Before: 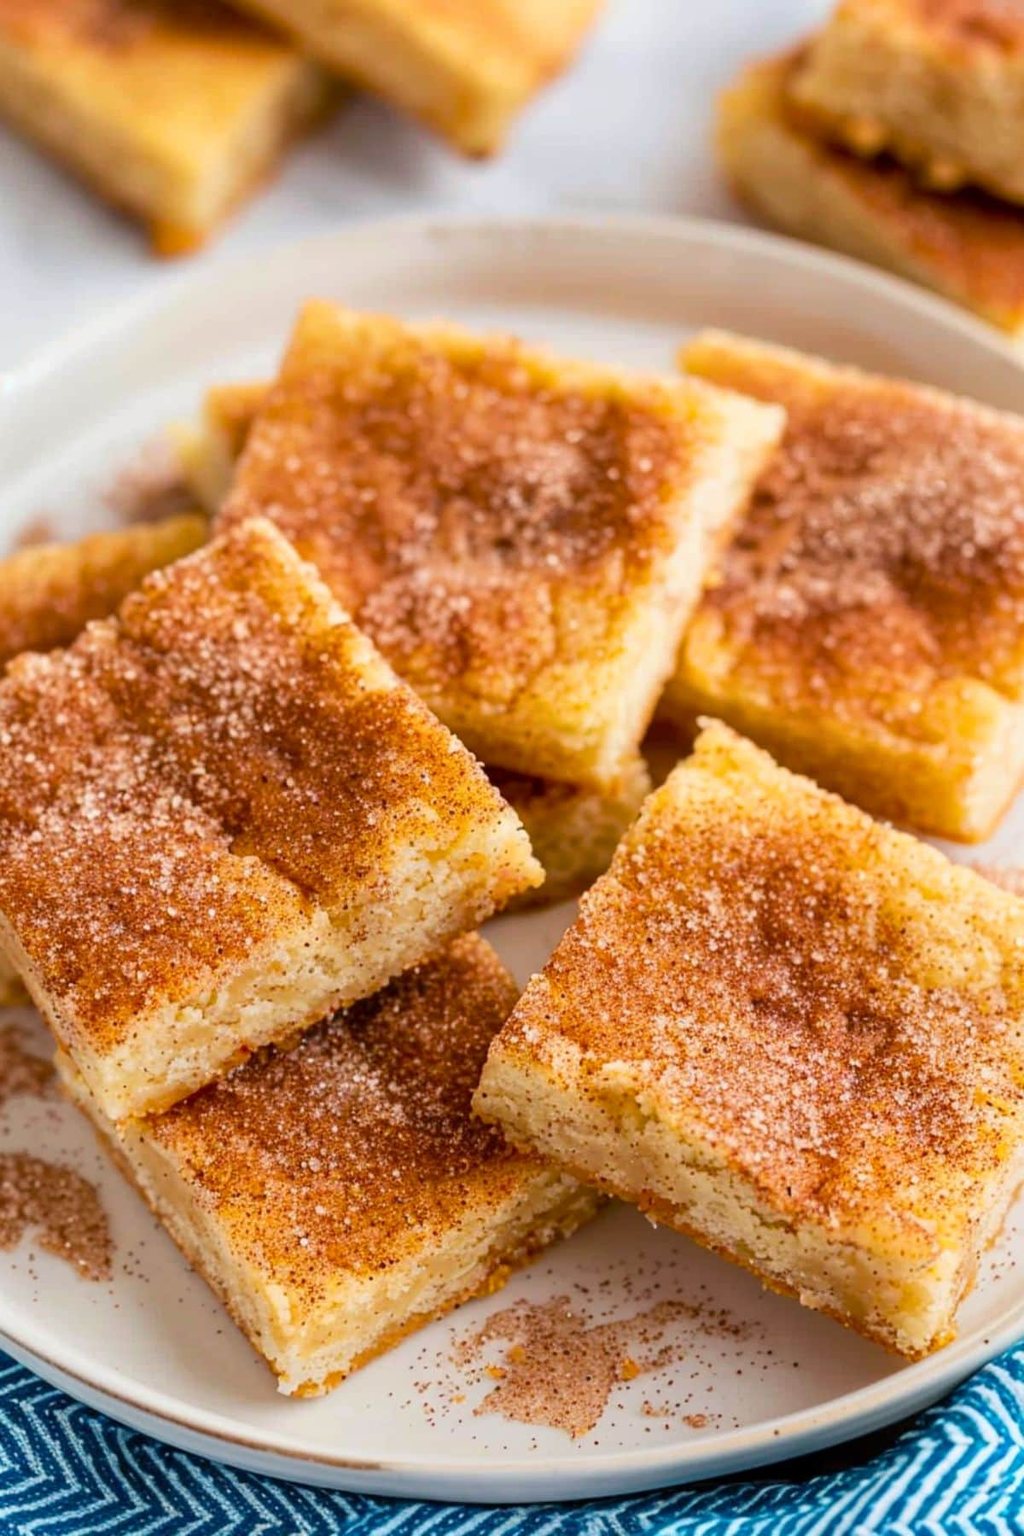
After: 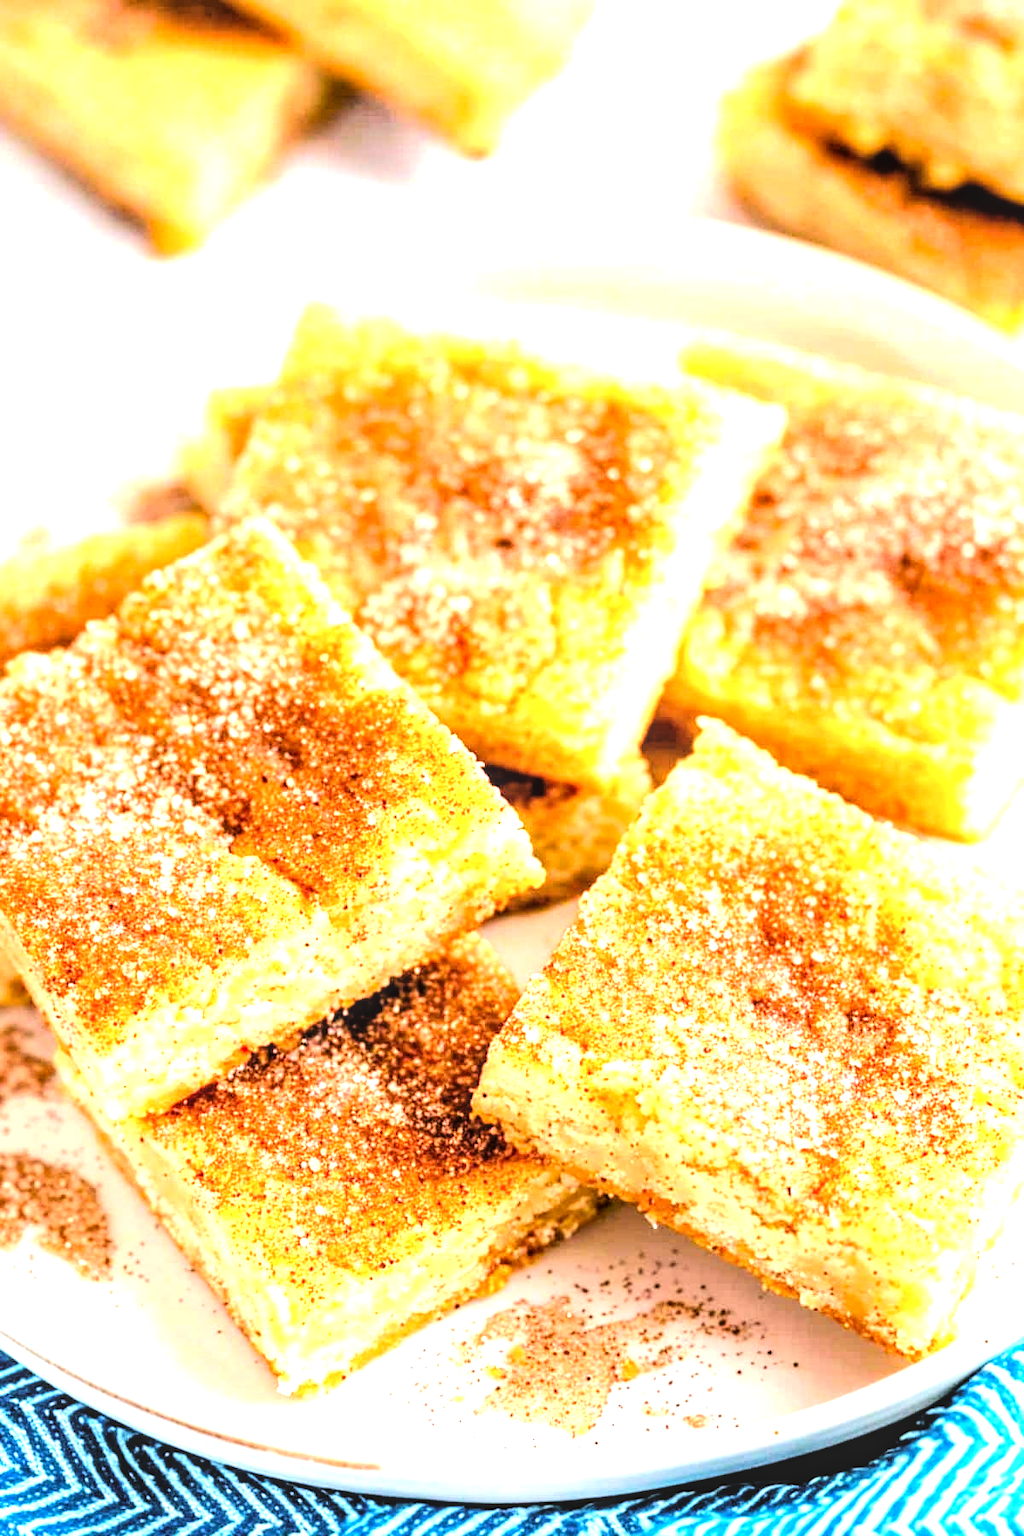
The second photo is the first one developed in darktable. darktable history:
tone curve: curves: ch0 [(0.017, 0) (0.122, 0.046) (0.295, 0.297) (0.449, 0.505) (0.559, 0.629) (0.729, 0.796) (0.879, 0.898) (1, 0.97)]; ch1 [(0, 0) (0.393, 0.4) (0.447, 0.447) (0.485, 0.497) (0.522, 0.503) (0.539, 0.52) (0.606, 0.6) (0.696, 0.679) (1, 1)]; ch2 [(0, 0) (0.369, 0.388) (0.449, 0.431) (0.499, 0.501) (0.516, 0.536) (0.604, 0.599) (0.741, 0.763) (1, 1)], color space Lab, linked channels, preserve colors none
local contrast: on, module defaults
exposure: black level correction 0, exposure 1.097 EV, compensate highlight preservation false
tone equalizer: -8 EV -1.05 EV, -7 EV -1.01 EV, -6 EV -0.892 EV, -5 EV -0.552 EV, -3 EV 0.607 EV, -2 EV 0.869 EV, -1 EV 0.987 EV, +0 EV 1.08 EV, edges refinement/feathering 500, mask exposure compensation -1.25 EV, preserve details no
